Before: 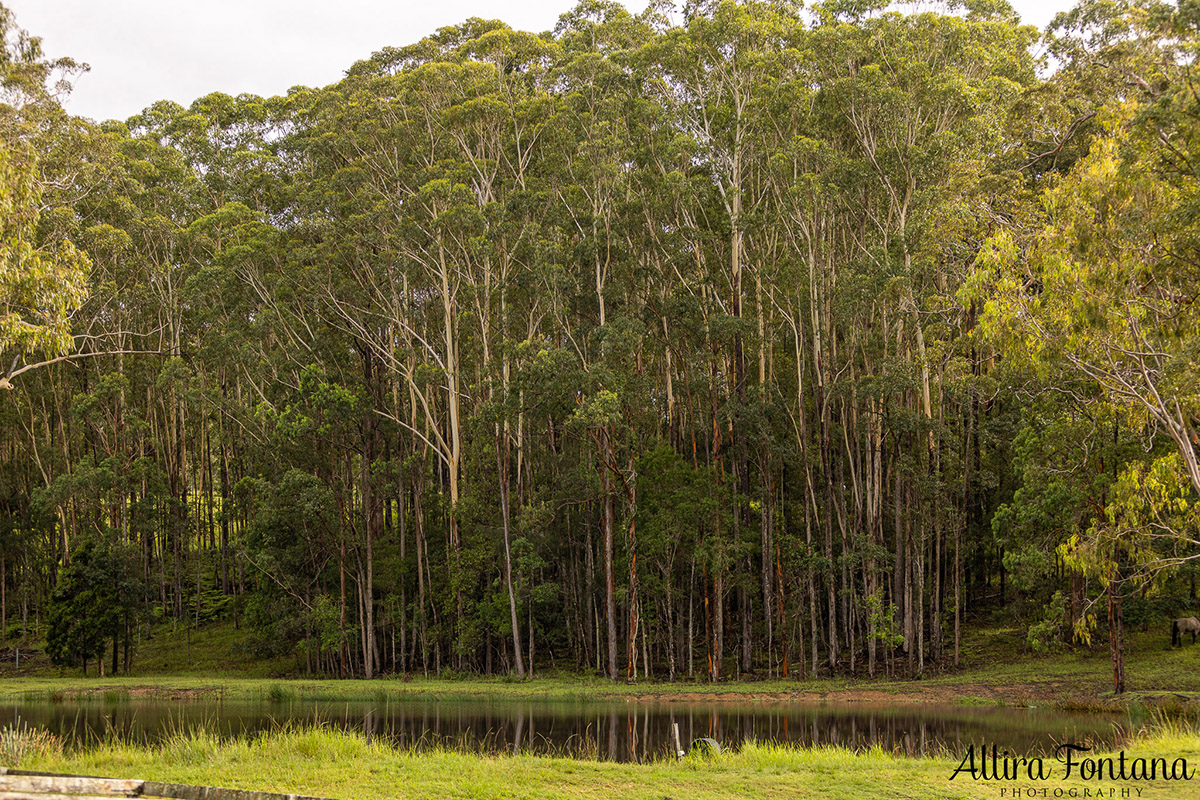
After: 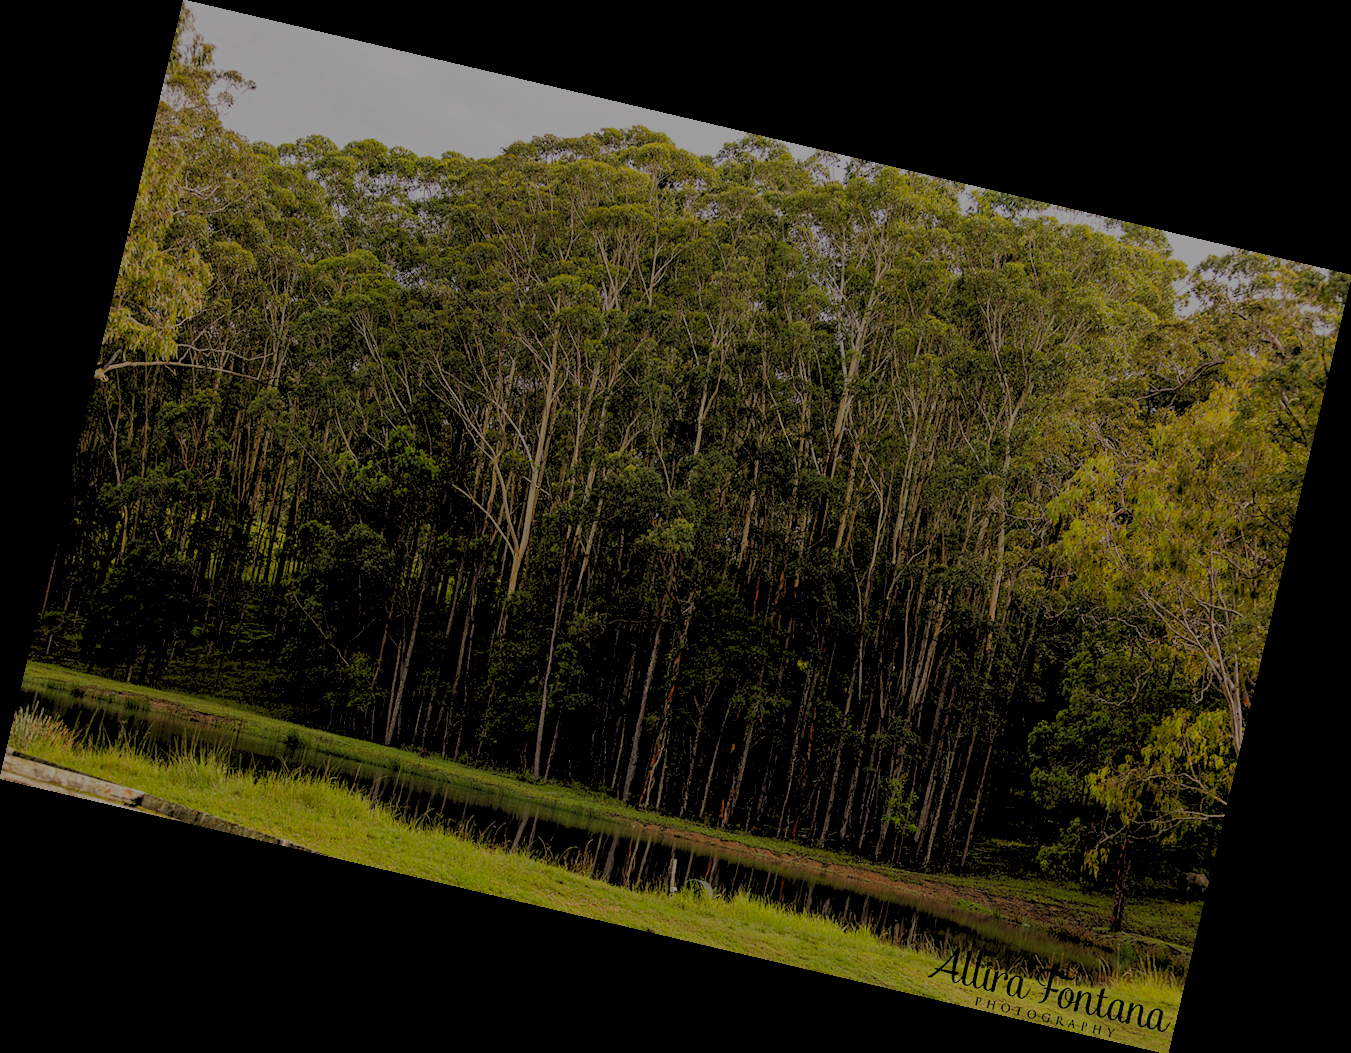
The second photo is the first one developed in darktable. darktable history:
rotate and perspective: rotation 13.27°, automatic cropping off
exposure: exposure -2.446 EV, compensate highlight preservation false
haze removal: compatibility mode true, adaptive false
levels: levels [0.072, 0.414, 0.976]
